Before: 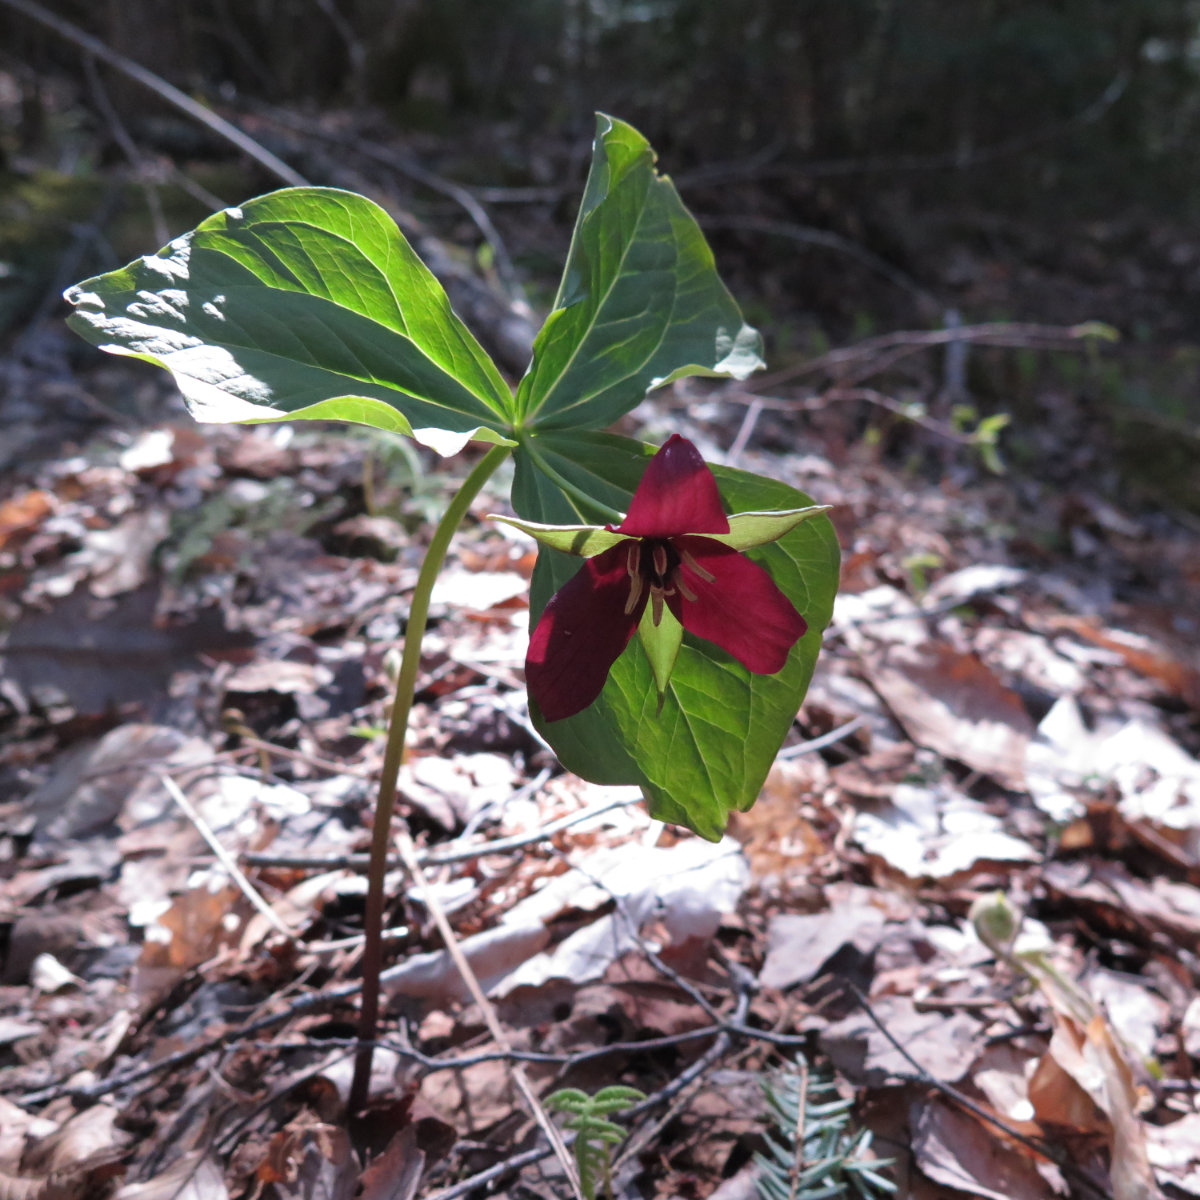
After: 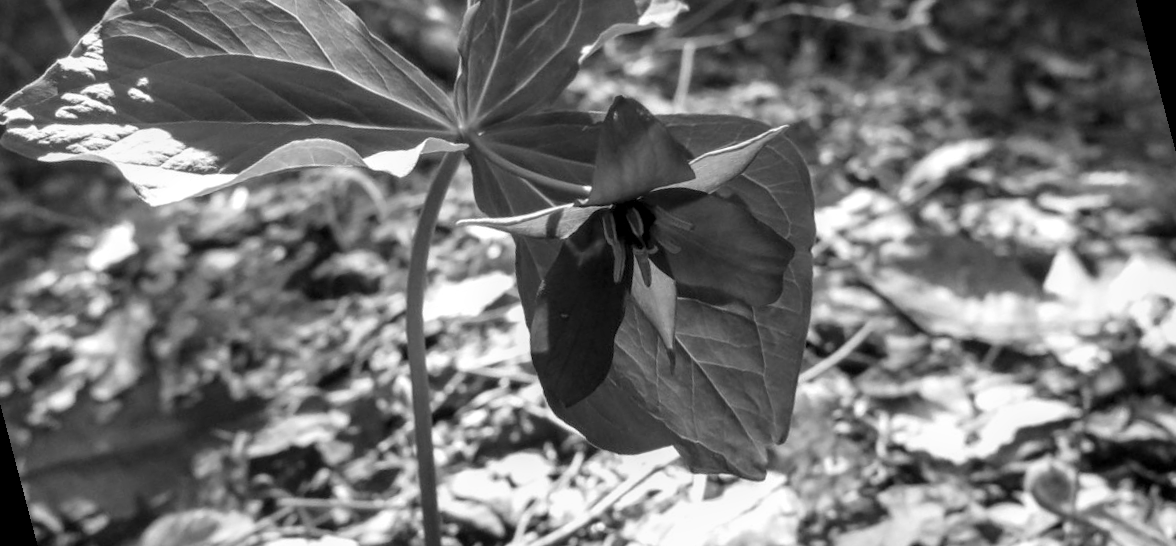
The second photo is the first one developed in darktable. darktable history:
rotate and perspective: rotation -14.8°, crop left 0.1, crop right 0.903, crop top 0.25, crop bottom 0.748
local contrast: highlights 35%, detail 135%
color calibration: output gray [0.22, 0.42, 0.37, 0], gray › normalize channels true, illuminant same as pipeline (D50), adaptation XYZ, x 0.346, y 0.359, gamut compression 0
crop and rotate: top 12.5%, bottom 12.5%
